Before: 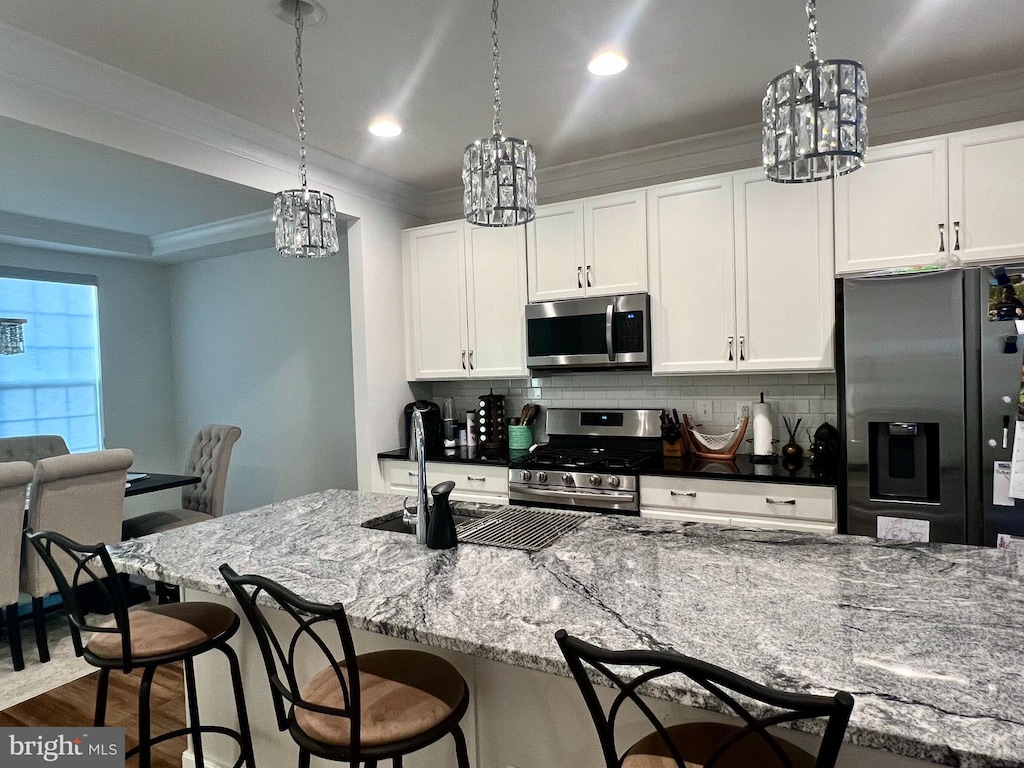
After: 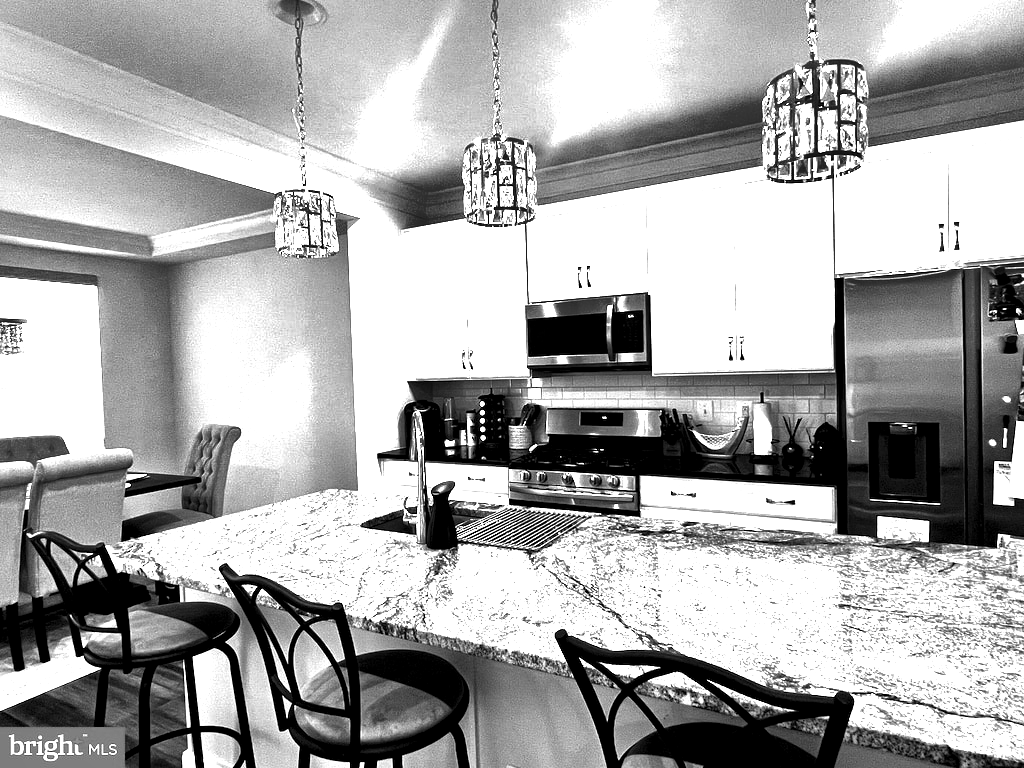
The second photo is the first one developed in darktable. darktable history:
color calibration: output gray [0.253, 0.26, 0.487, 0], illuminant as shot in camera, x 0.37, y 0.382, temperature 4317.56 K
levels: levels [0.031, 0.5, 0.969]
shadows and highlights: shadows -88.58, highlights -37.43, soften with gaussian
contrast brightness saturation: brightness -0.25, saturation 0.195
local contrast: mode bilateral grid, contrast 20, coarseness 51, detail 171%, midtone range 0.2
exposure: black level correction 0, exposure 1.475 EV, compensate highlight preservation false
